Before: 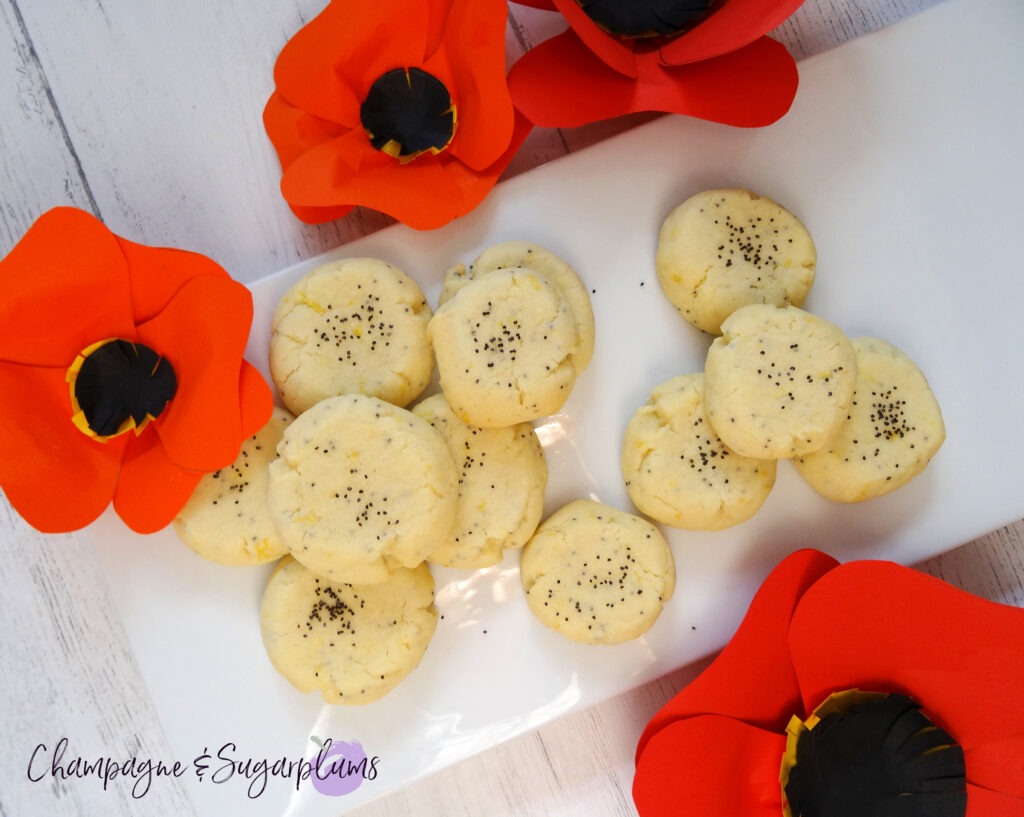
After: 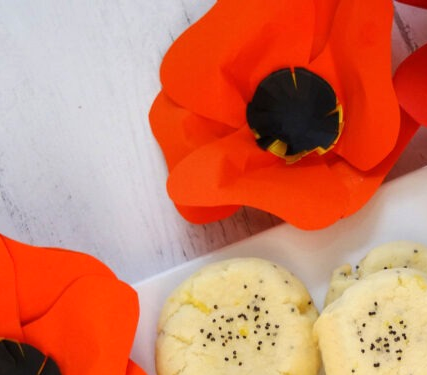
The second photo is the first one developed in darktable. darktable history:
crop and rotate: left 11.221%, top 0.068%, right 47.023%, bottom 53.962%
exposure: exposure 0.266 EV, compensate exposure bias true, compensate highlight preservation false
